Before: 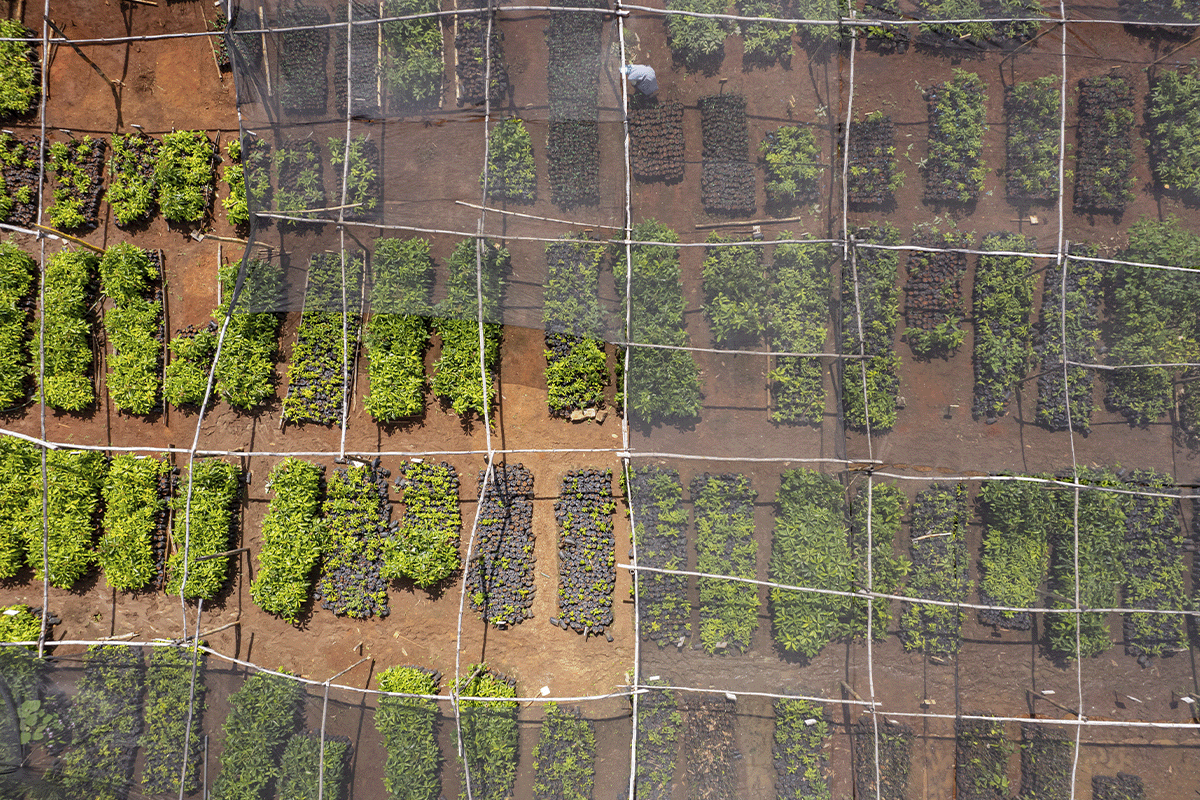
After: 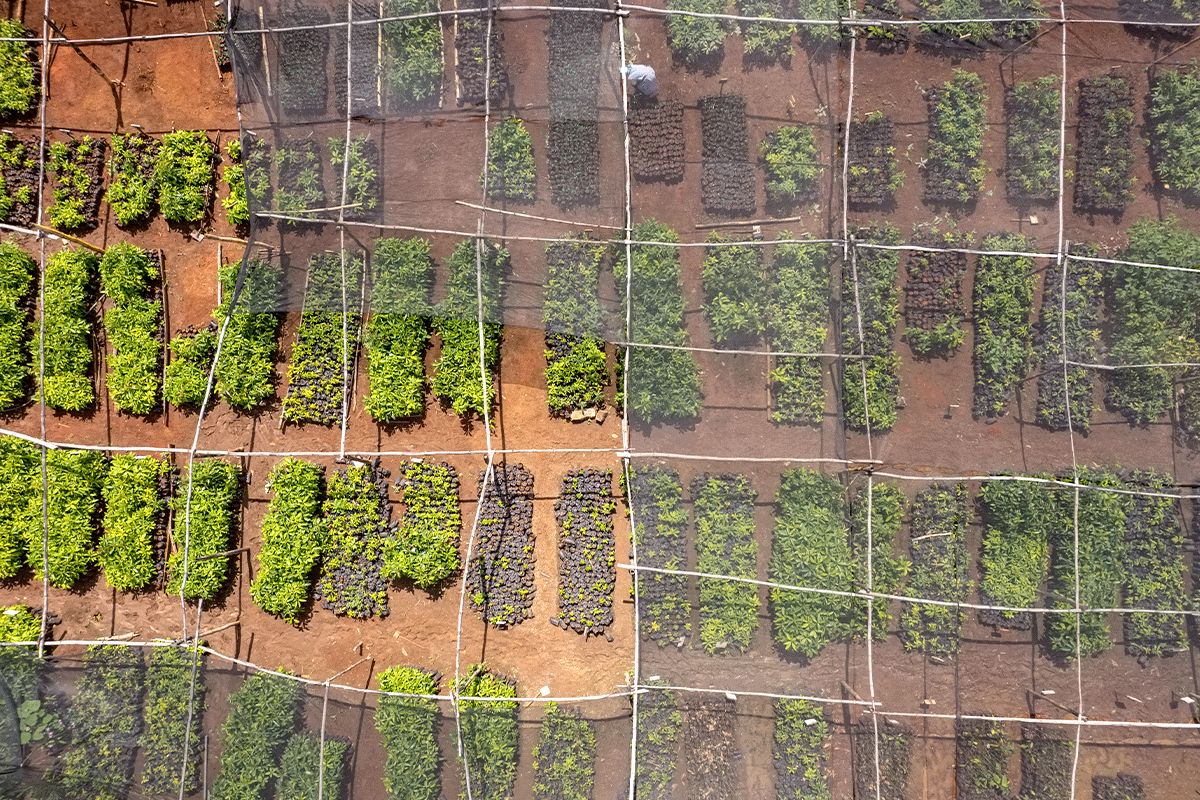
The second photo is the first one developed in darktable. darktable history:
exposure: black level correction 0.001, exposure 0.3 EV, compensate highlight preservation false
contrast equalizer: y [[0.5 ×6], [0.5 ×6], [0.5 ×6], [0 ×6], [0, 0.039, 0.251, 0.29, 0.293, 0.292]]
